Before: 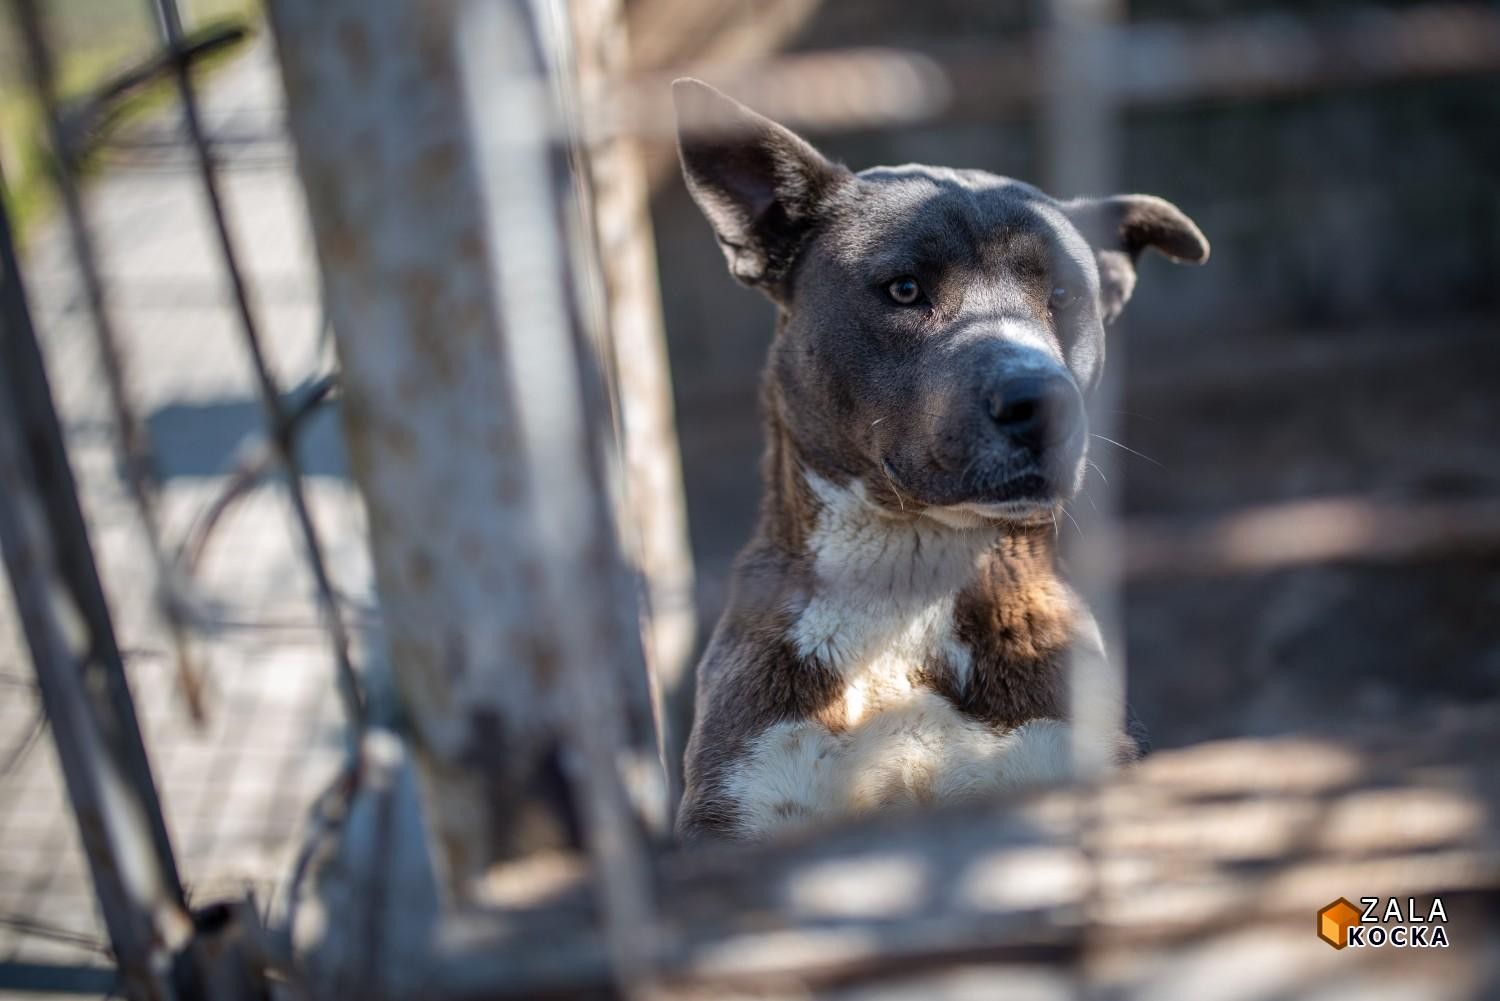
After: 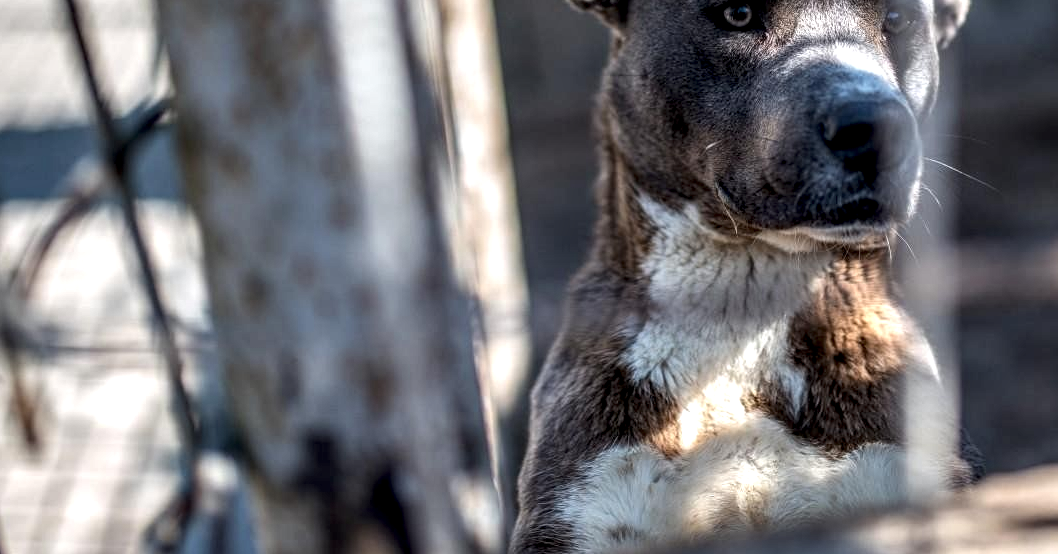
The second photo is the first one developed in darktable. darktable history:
crop: left 11.123%, top 27.61%, right 18.3%, bottom 17.034%
local contrast: highlights 0%, shadows 0%, detail 182%
